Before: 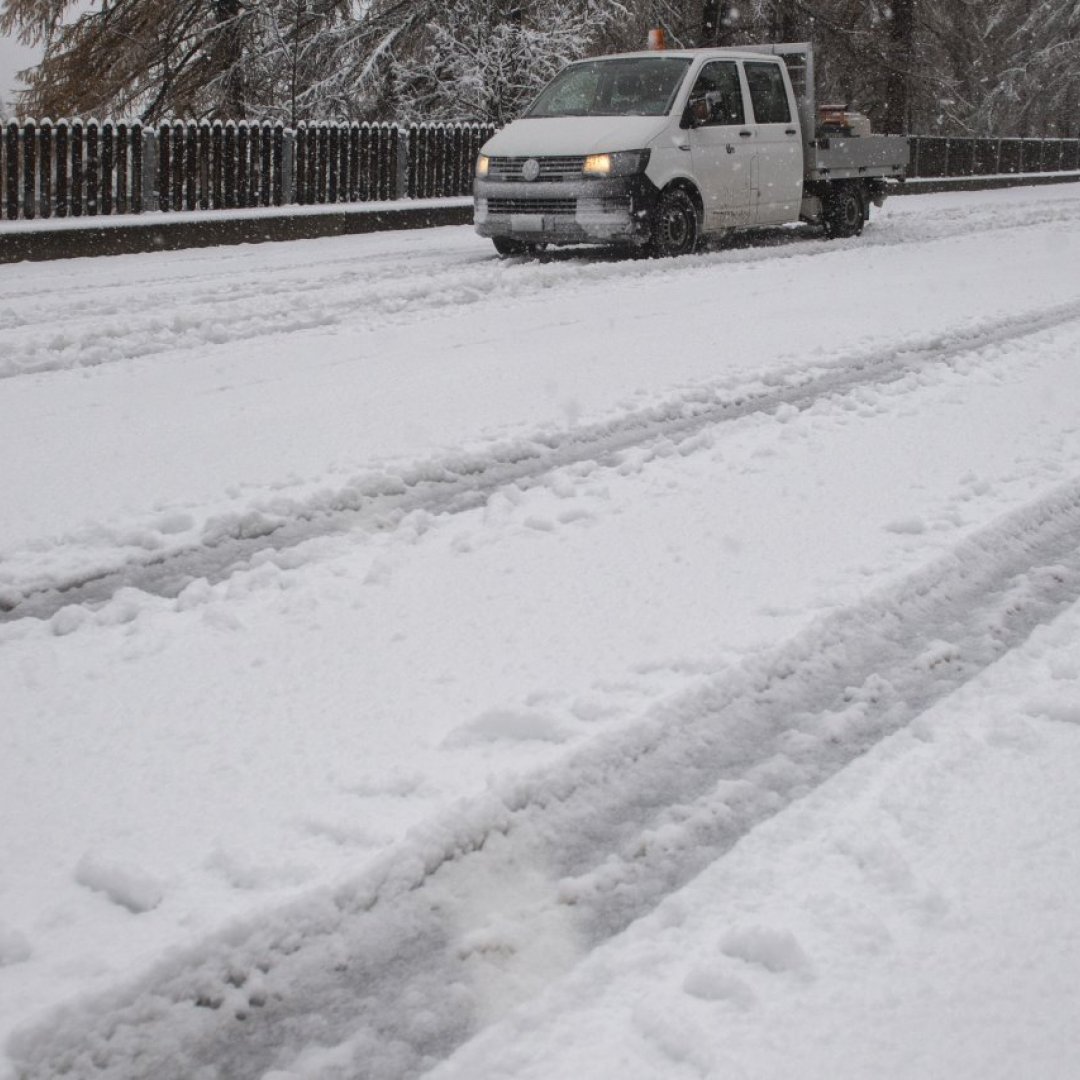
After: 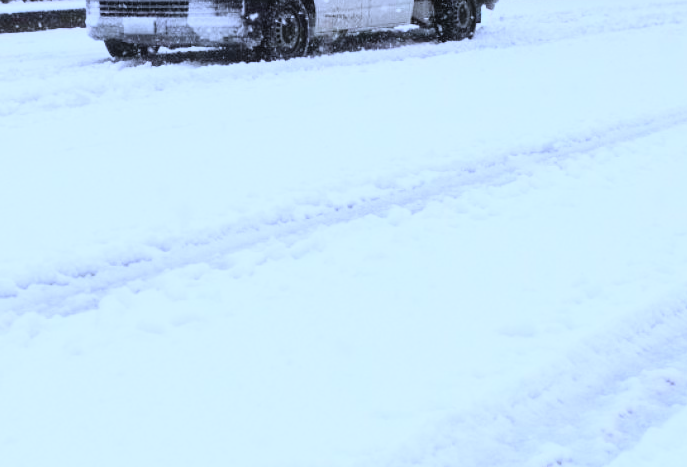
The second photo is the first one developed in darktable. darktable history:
white balance: red 0.871, blue 1.249
rgb curve: curves: ch0 [(0, 0) (0.21, 0.15) (0.24, 0.21) (0.5, 0.75) (0.75, 0.96) (0.89, 0.99) (1, 1)]; ch1 [(0, 0.02) (0.21, 0.13) (0.25, 0.2) (0.5, 0.67) (0.75, 0.9) (0.89, 0.97) (1, 1)]; ch2 [(0, 0.02) (0.21, 0.13) (0.25, 0.2) (0.5, 0.67) (0.75, 0.9) (0.89, 0.97) (1, 1)], compensate middle gray true
color balance rgb: contrast -30%
crop: left 36.005%, top 18.293%, right 0.31%, bottom 38.444%
